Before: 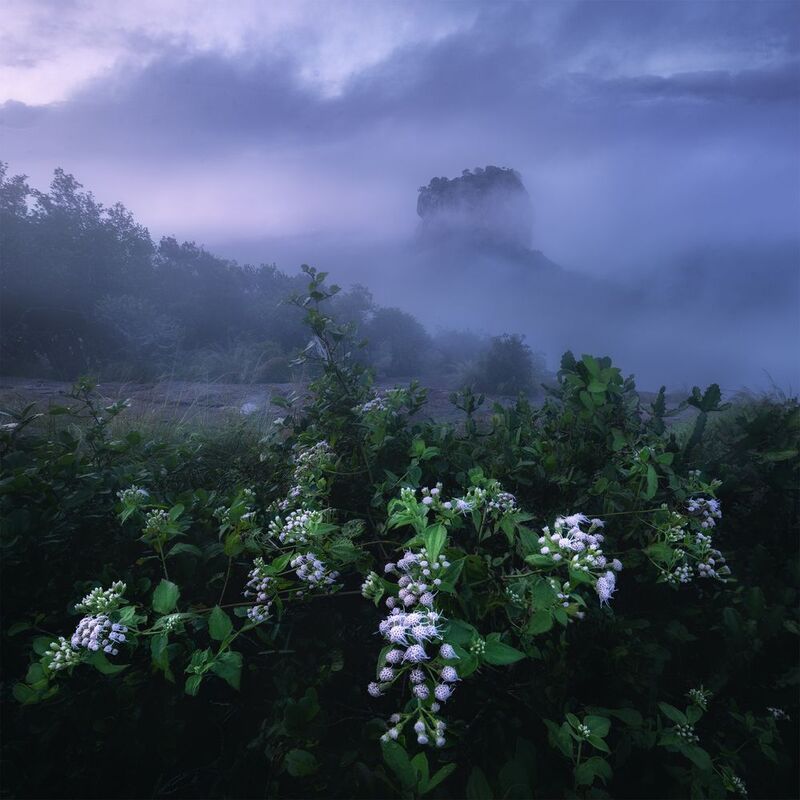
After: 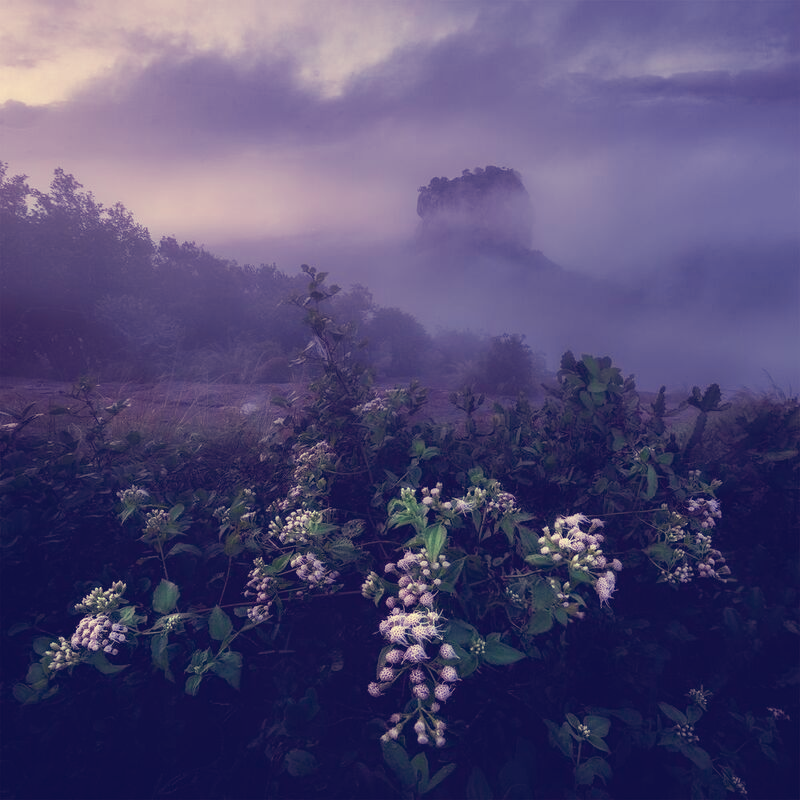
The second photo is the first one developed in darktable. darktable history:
tone curve: curves: ch0 [(0, 0) (0.003, 0.051) (0.011, 0.054) (0.025, 0.056) (0.044, 0.07) (0.069, 0.092) (0.1, 0.119) (0.136, 0.149) (0.177, 0.189) (0.224, 0.231) (0.277, 0.278) (0.335, 0.329) (0.399, 0.386) (0.468, 0.454) (0.543, 0.524) (0.623, 0.603) (0.709, 0.687) (0.801, 0.776) (0.898, 0.878) (1, 1)], preserve colors none
color look up table: target L [99.25, 94.58, 93.67, 87.27, 86.04, 77.94, 70.26, 65.36, 65.71, 57.95, 53.99, 40.42, 31.97, 12.13, 201.23, 71.08, 71.52, 68.25, 63.21, 55.3, 55.31, 53.39, 46.28, 34.69, 34.84, 16.52, 85.72, 82.11, 67.25, 60.73, 58.98, 50.74, 39.42, 43.68, 45.75, 36.53, 24.45, 28.46, 18.92, 10.24, 89.57, 84.21, 78.9, 66.71, 65.96, 67.57, 47.94, 40.75, 5.894], target a [-21.03, -18.45, -1.781, -73.01, -50.32, -21.45, -62.44, -54.39, -5.291, -6.846, -28.79, -30.79, 5.889, 16.32, 0, 39.57, 16.62, 49.09, 65.65, 81.72, 49.93, 30.82, 54.13, 32.48, 61.4, 42.17, 15.48, 30.12, 31.63, 79.97, 42.41, 55.8, 9.122, 70.42, 74.58, 66.28, 9.282, 35.25, 41.16, 35.43, -57.91, -17.01, -51.45, -34.41, -44.54, -0.235, -24.35, 11.53, 17.87], target b [70.3, 29.65, 41.21, 56.85, 28.98, 62.84, 51.77, 27.04, 28.85, 5.805, 27.43, -1.805, 12.24, -22.96, -0.001, 26.74, 57.44, 57.41, 5.957, 29.88, 9.967, 12.77, 34.15, 4.513, 5.701, -17.83, 17.55, 0.762, -19.58, -26.77, -1.93, -25.16, -60.27, -50.11, -8.898, -35.52, -50.68, -18.31, -77.21, -49.63, 11.23, 7.189, 0.83, -20.47, 1.361, -0.673, -19.52, -11.73, -41.61], num patches 49
